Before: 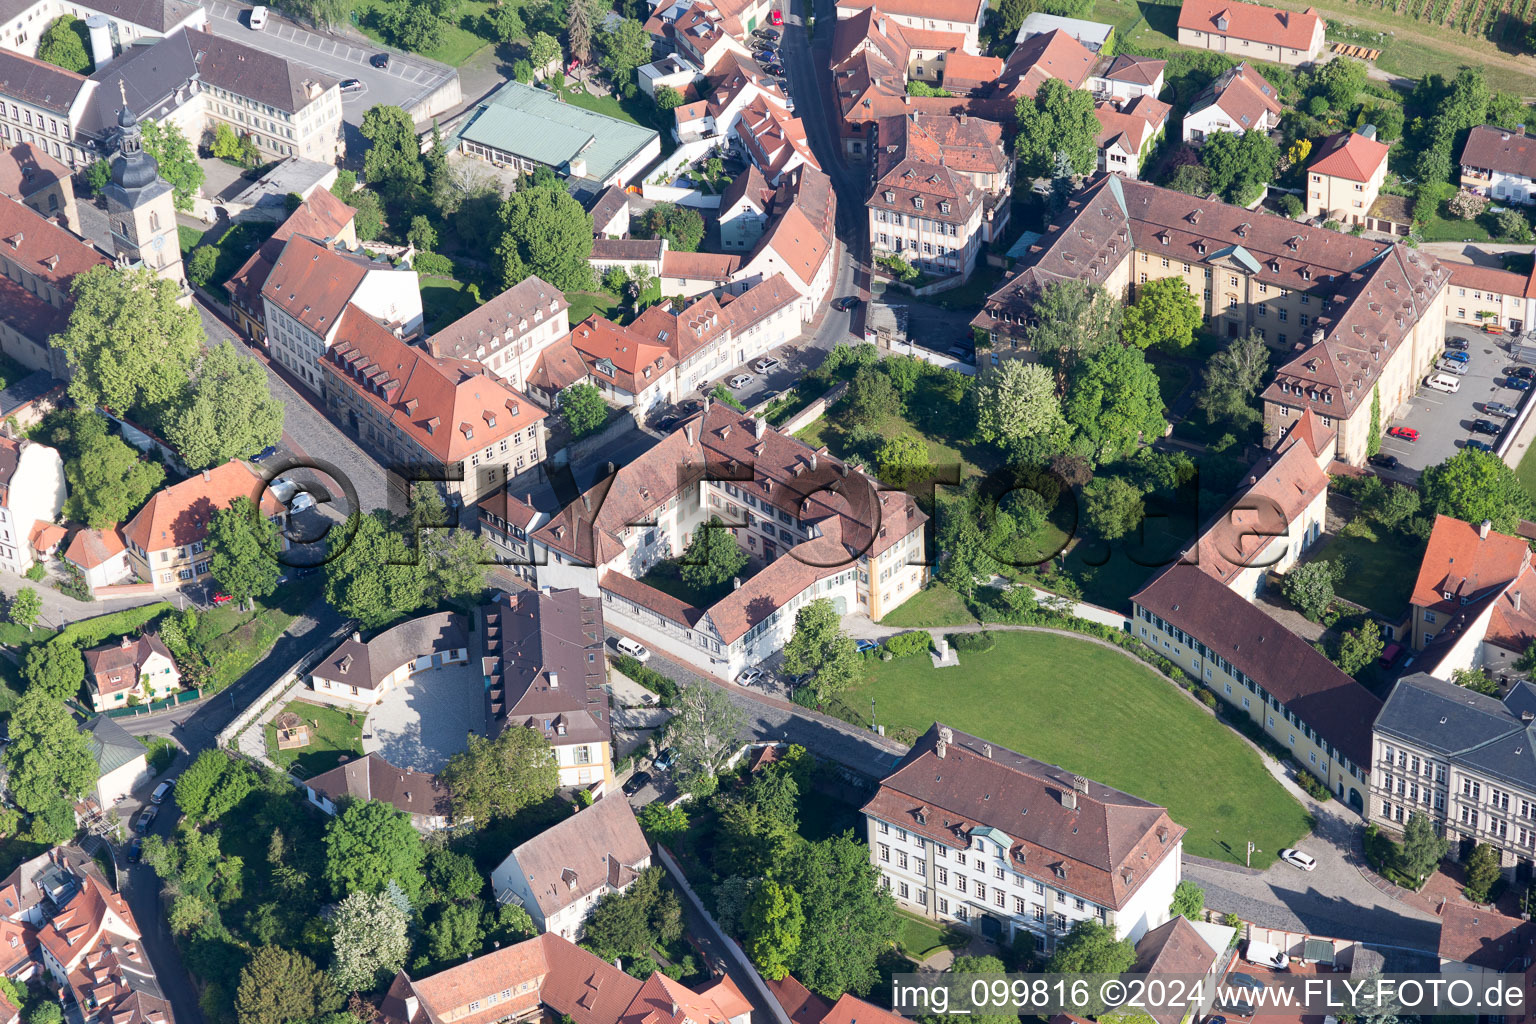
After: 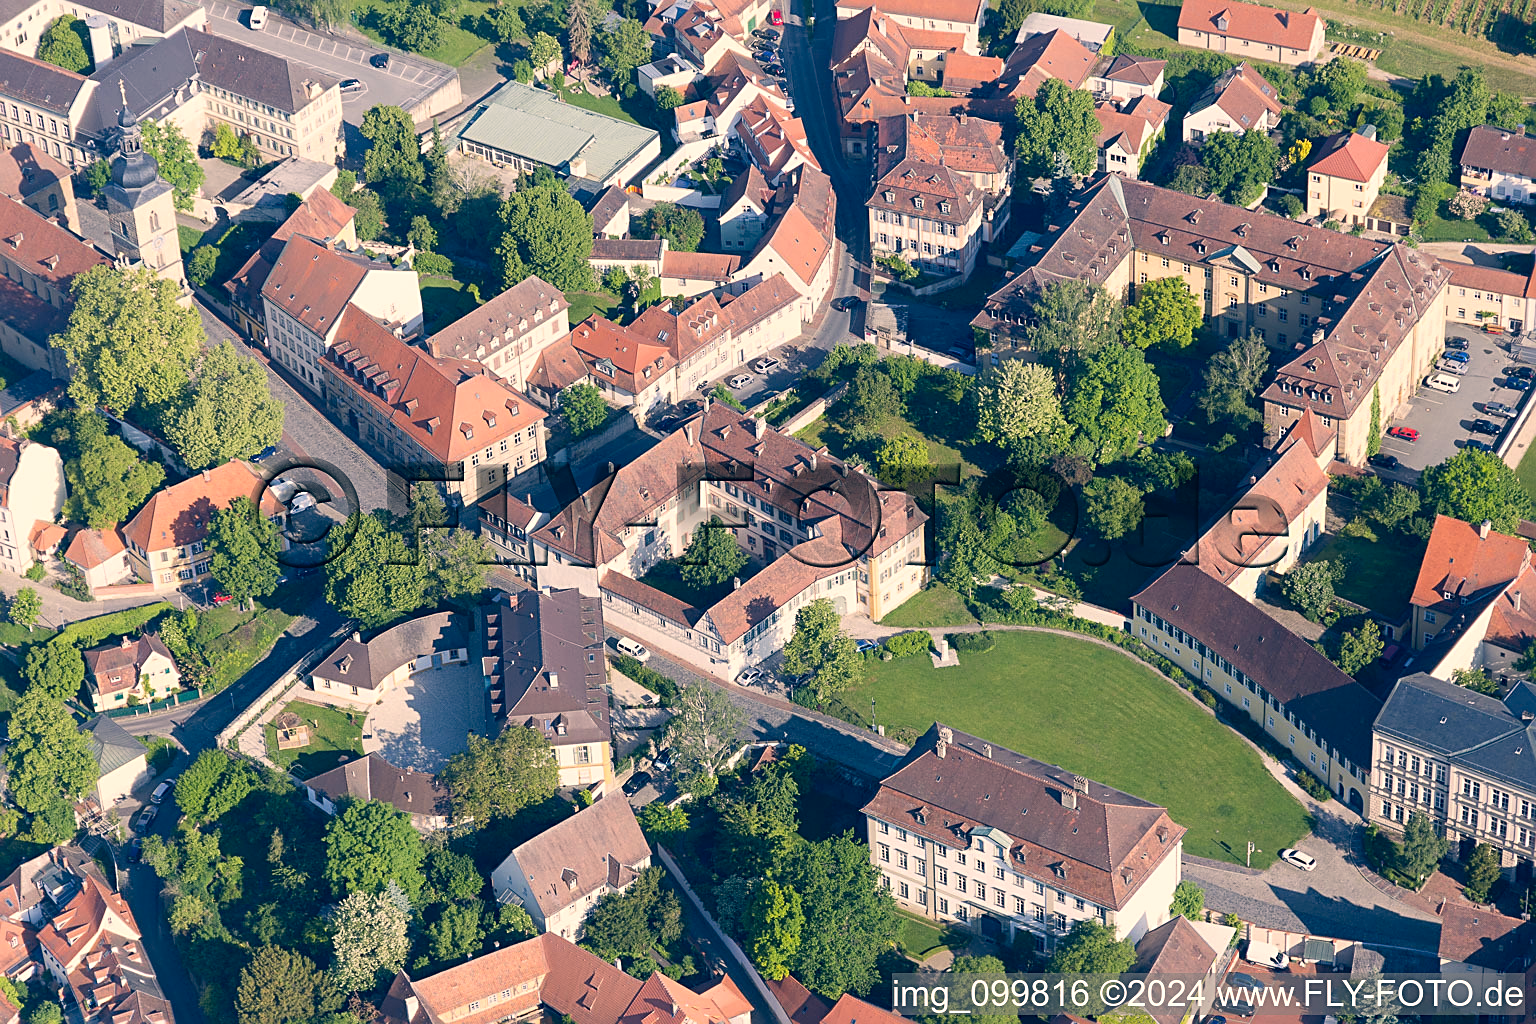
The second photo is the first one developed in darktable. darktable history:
sharpen: on, module defaults
color correction: highlights a* 10.3, highlights b* 14.47, shadows a* -10.12, shadows b* -15.05
